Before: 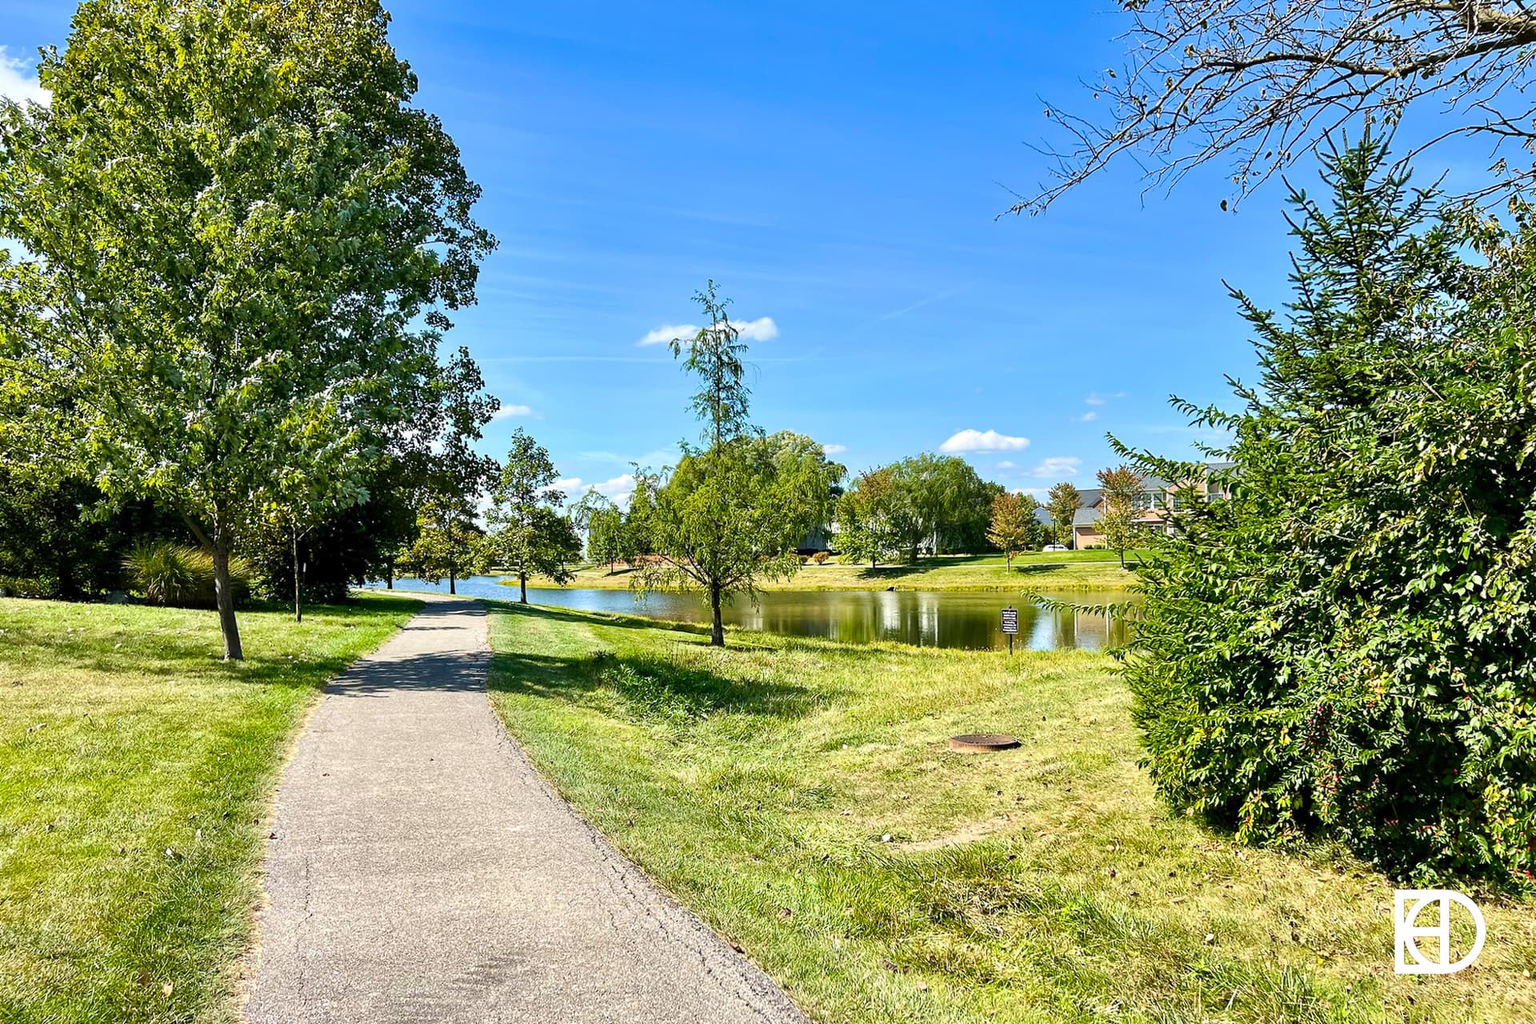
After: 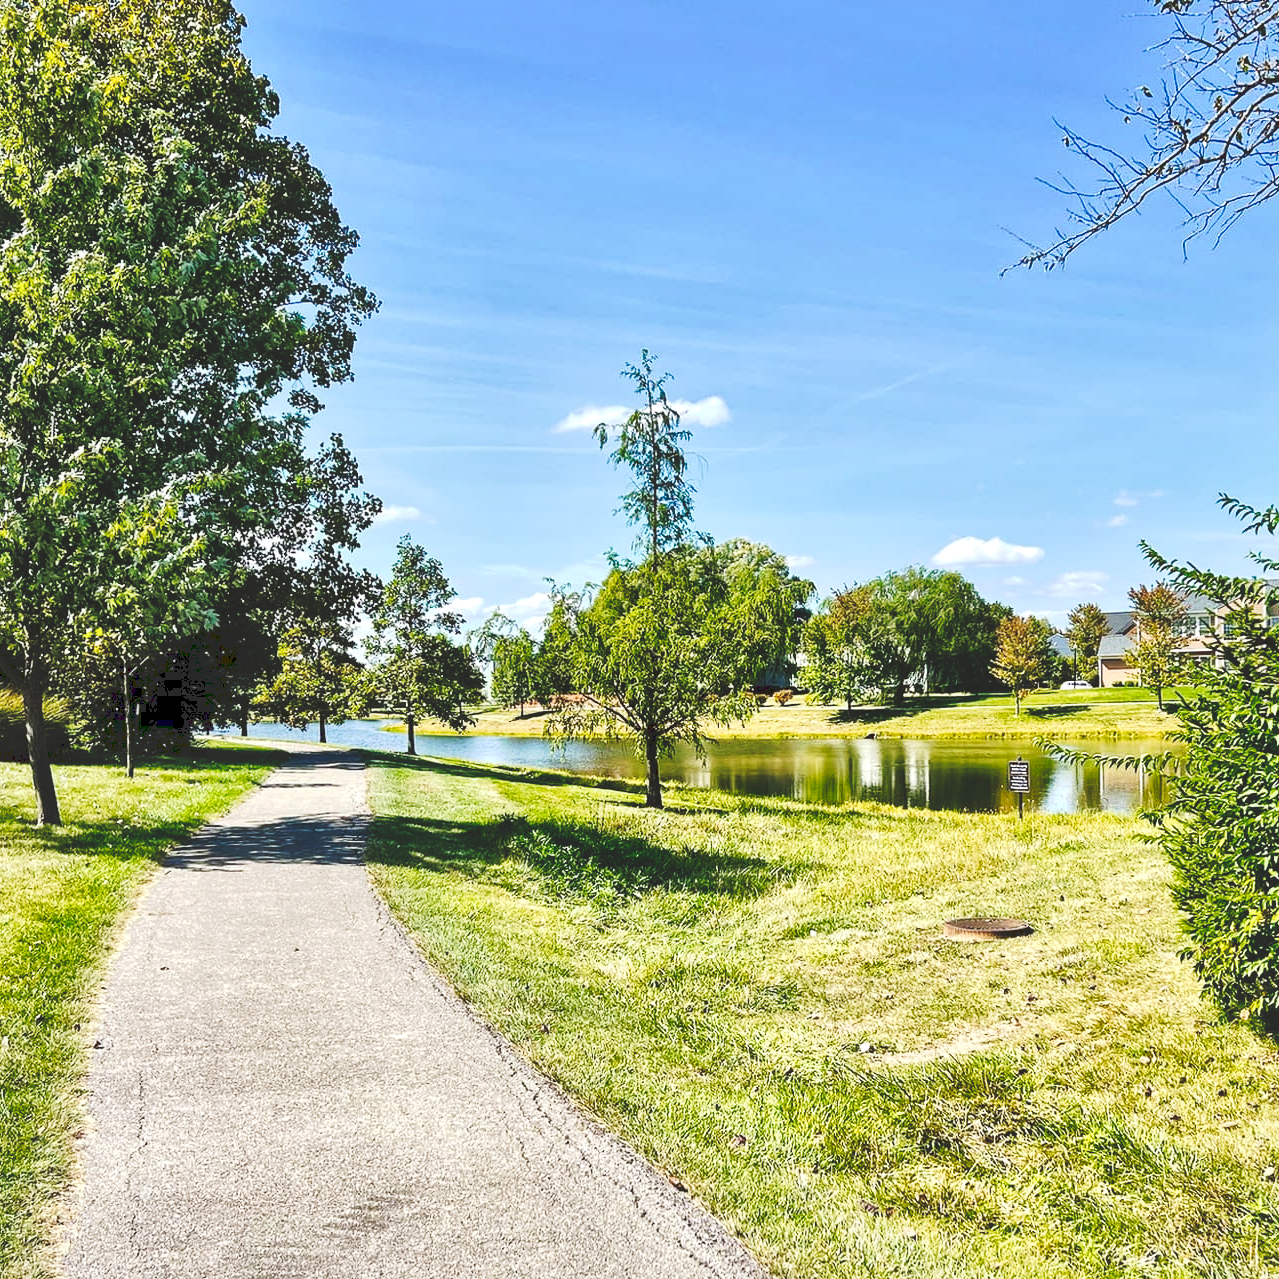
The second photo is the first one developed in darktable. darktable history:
local contrast: mode bilateral grid, contrast 20, coarseness 50, detail 161%, midtone range 0.2
crop and rotate: left 12.673%, right 20.66%
tone curve: curves: ch0 [(0, 0) (0.003, 0.174) (0.011, 0.178) (0.025, 0.182) (0.044, 0.185) (0.069, 0.191) (0.1, 0.194) (0.136, 0.199) (0.177, 0.219) (0.224, 0.246) (0.277, 0.284) (0.335, 0.35) (0.399, 0.43) (0.468, 0.539) (0.543, 0.637) (0.623, 0.711) (0.709, 0.799) (0.801, 0.865) (0.898, 0.914) (1, 1)], preserve colors none
